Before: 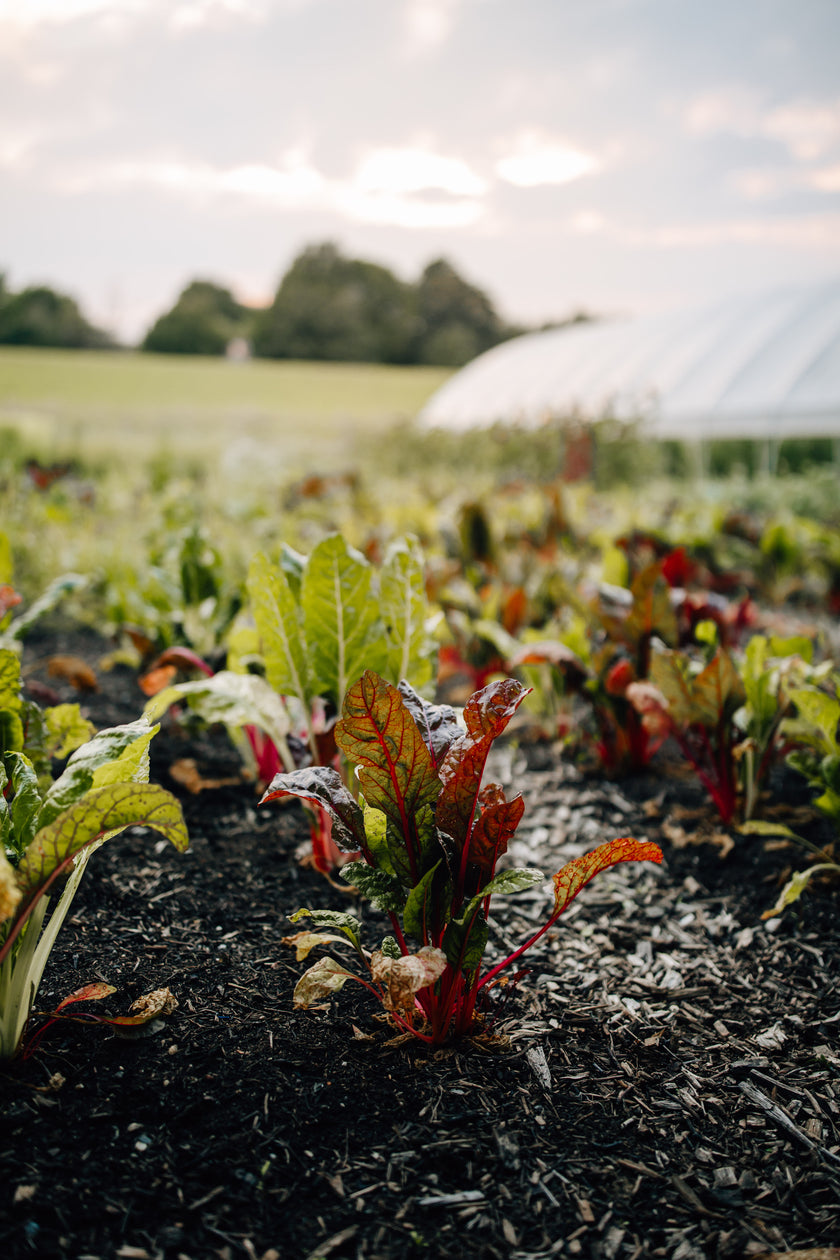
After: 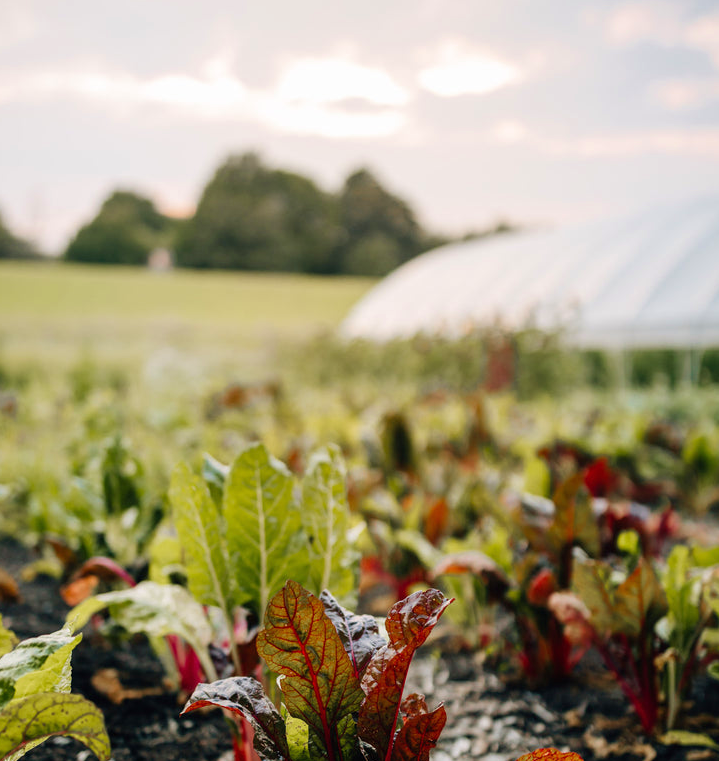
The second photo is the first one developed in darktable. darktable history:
velvia: on, module defaults
crop and rotate: left 9.345%, top 7.22%, right 4.982%, bottom 32.331%
